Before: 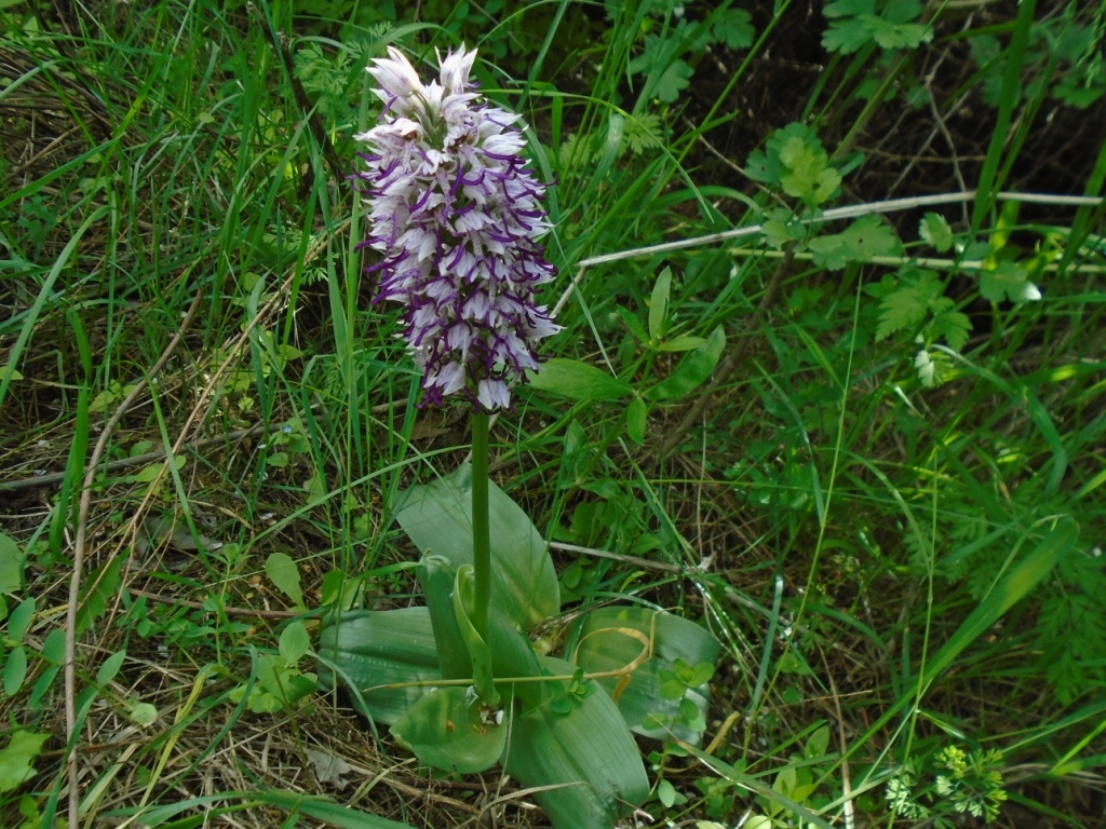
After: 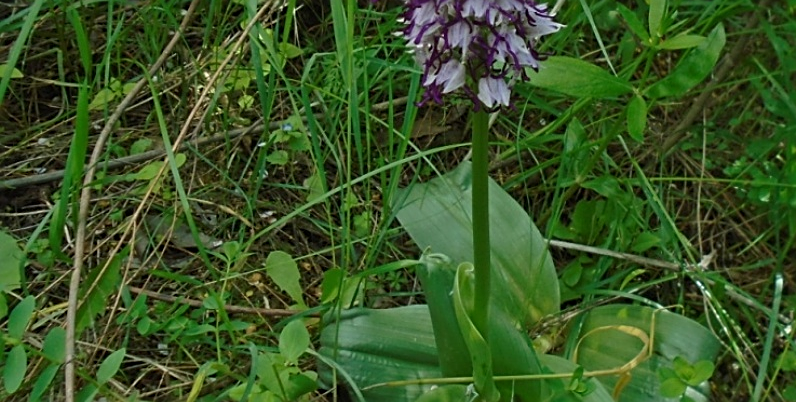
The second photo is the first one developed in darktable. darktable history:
crop: top 36.498%, right 27.964%, bottom 14.995%
sharpen: amount 0.575
